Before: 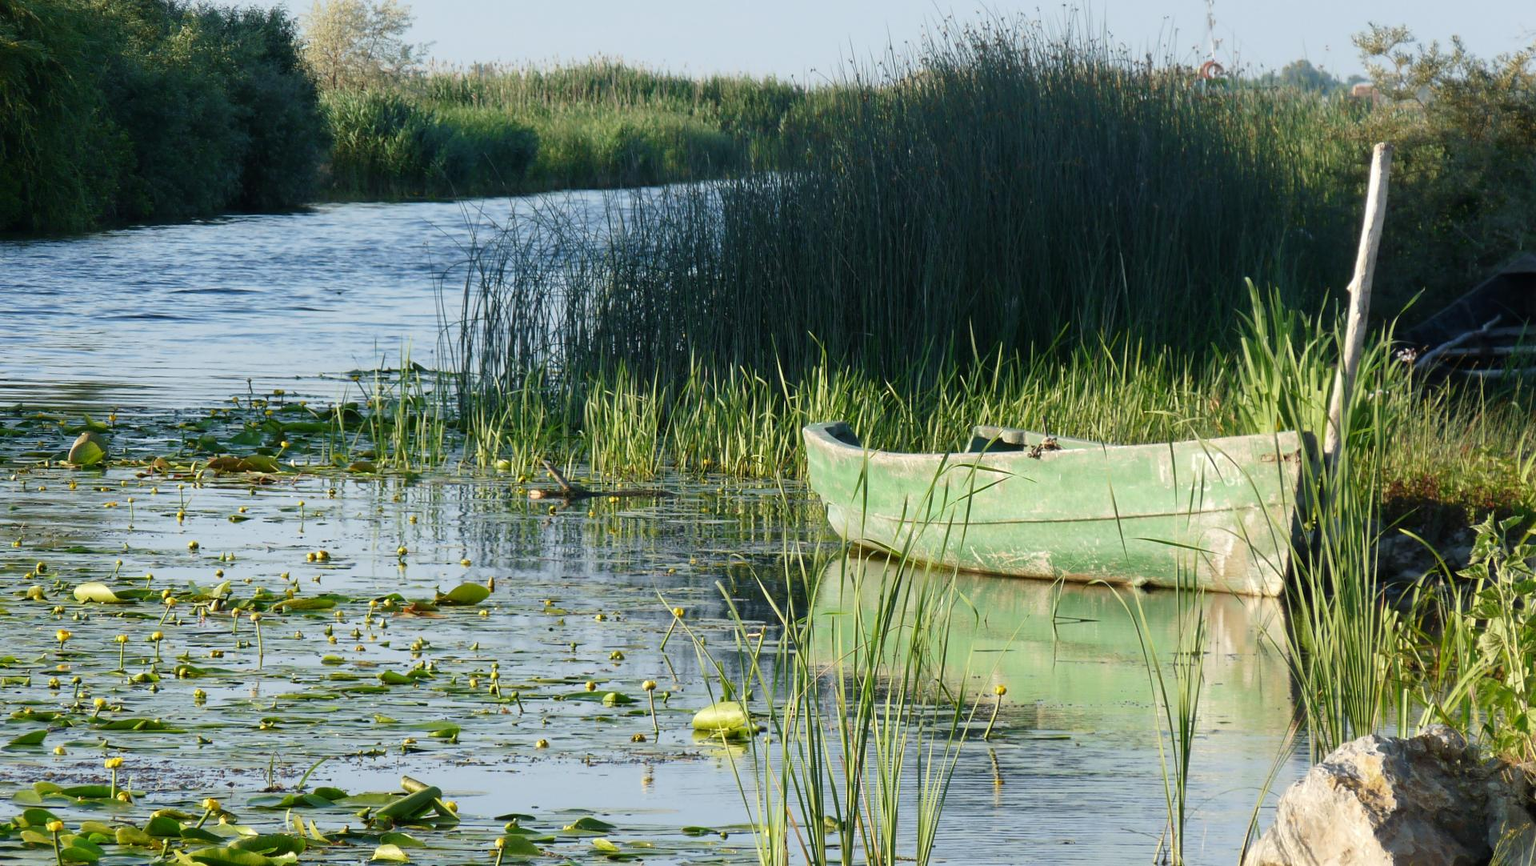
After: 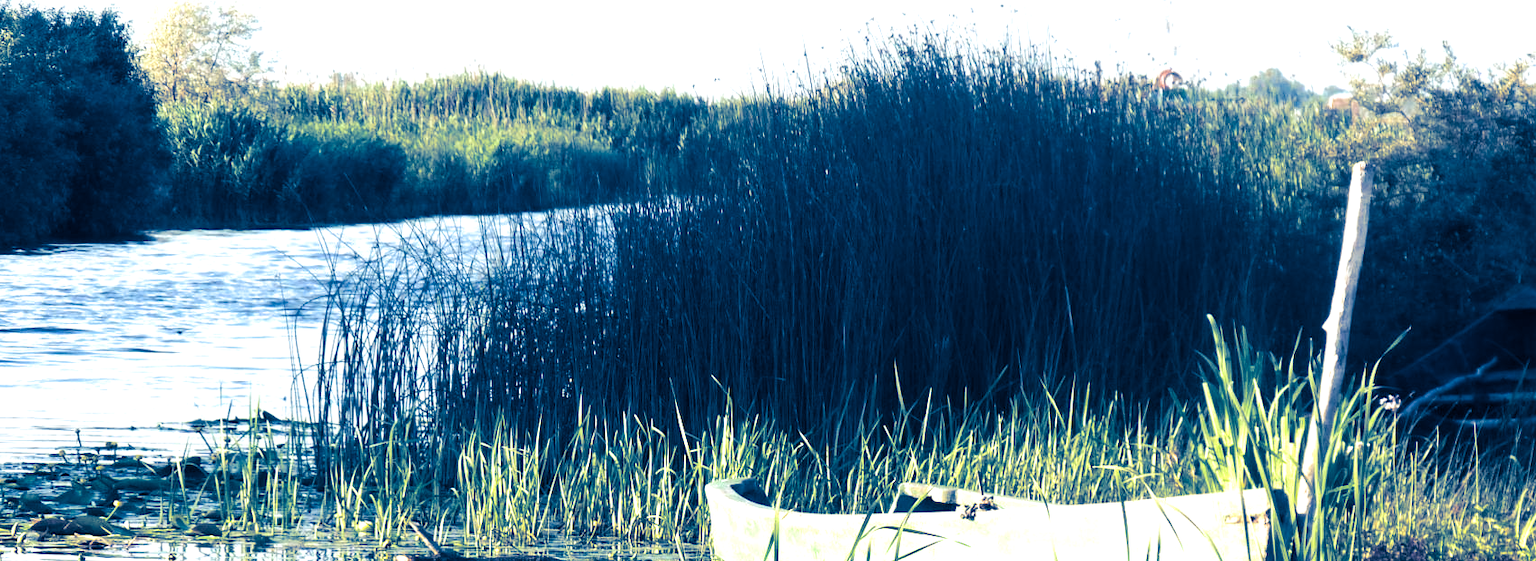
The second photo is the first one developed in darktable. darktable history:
crop and rotate: left 11.812%, bottom 42.776%
white balance: red 1, blue 1
split-toning: shadows › hue 226.8°, shadows › saturation 1, highlights › saturation 0, balance -61.41
exposure: exposure 1.137 EV, compensate highlight preservation false
